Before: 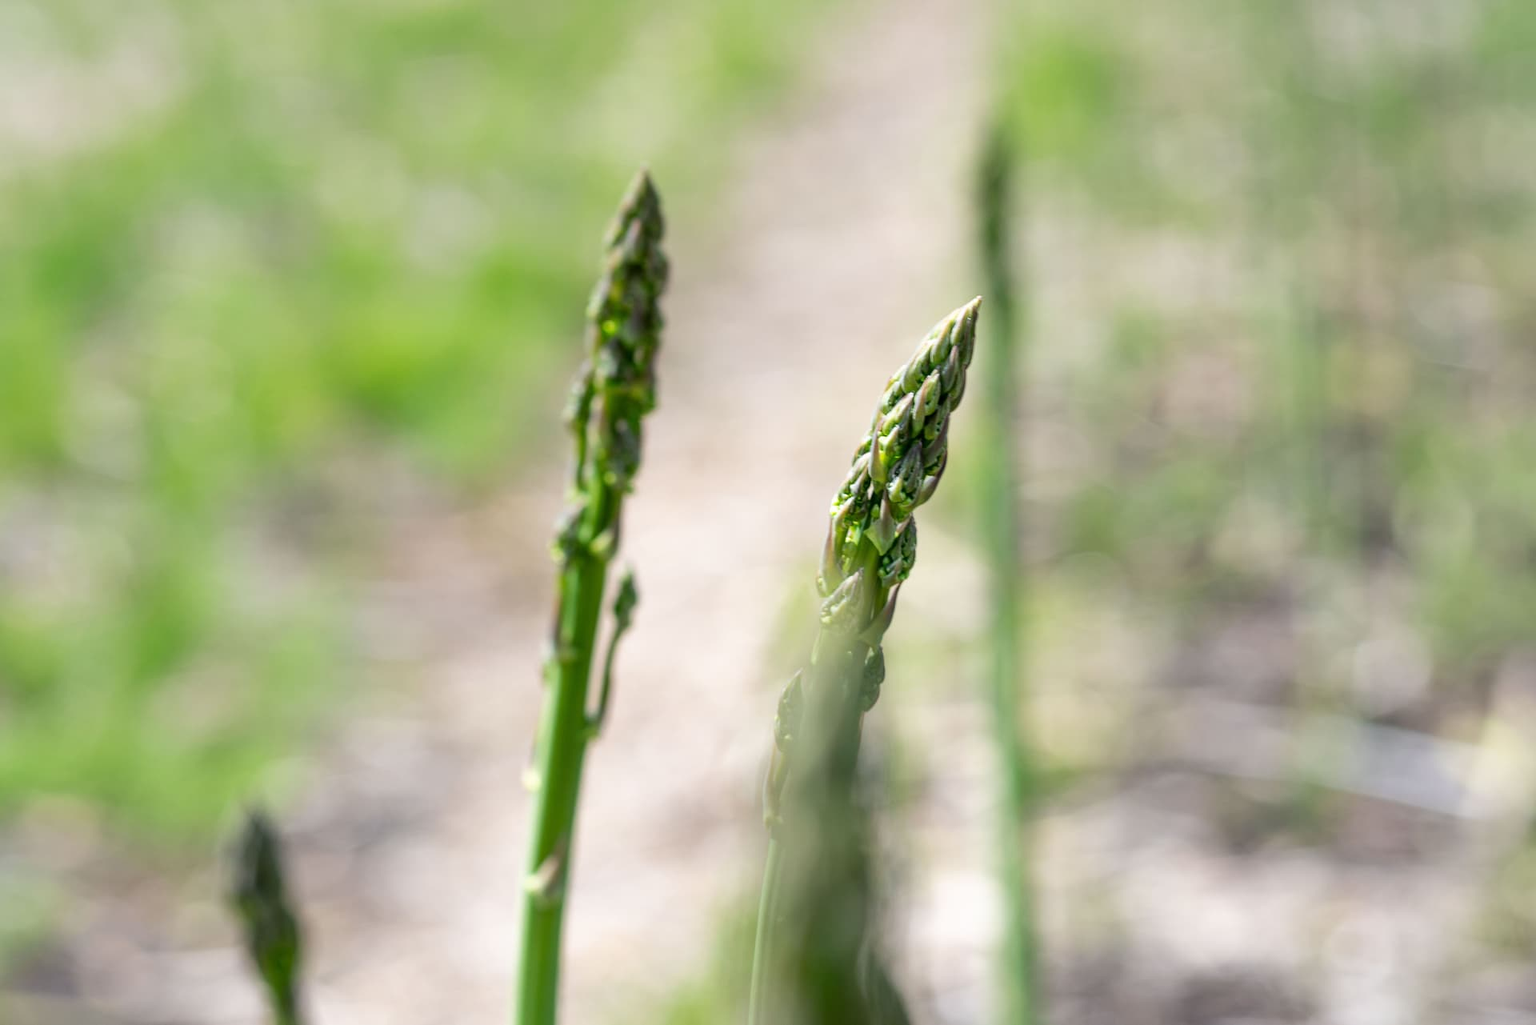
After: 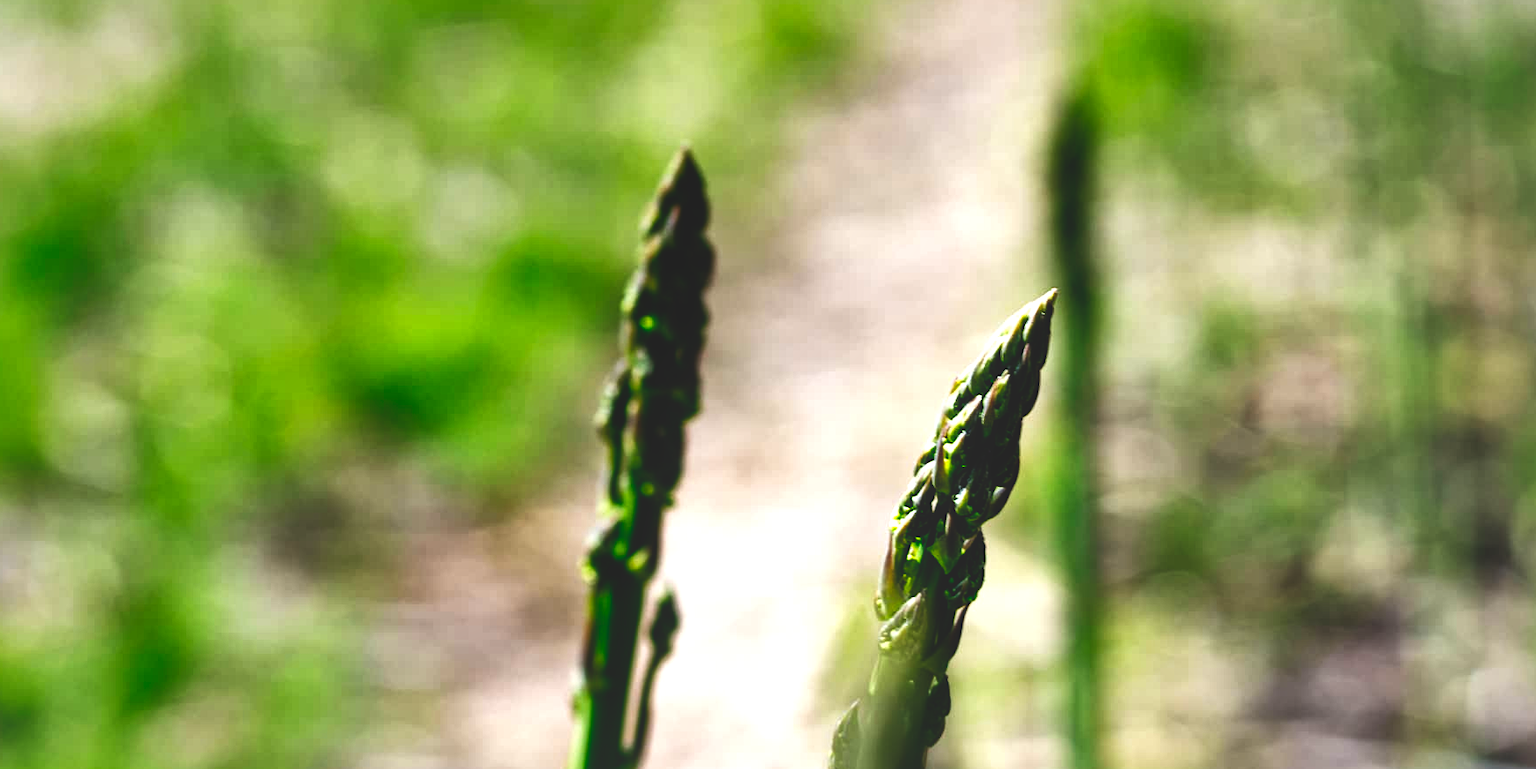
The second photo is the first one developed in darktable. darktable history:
crop: left 1.536%, top 3.425%, right 7.77%, bottom 28.437%
local contrast: mode bilateral grid, contrast 25, coarseness 60, detail 152%, midtone range 0.2
shadows and highlights: radius 336.08, shadows 28.91, soften with gaussian
base curve: curves: ch0 [(0, 0.036) (0.083, 0.04) (0.804, 1)], preserve colors none
